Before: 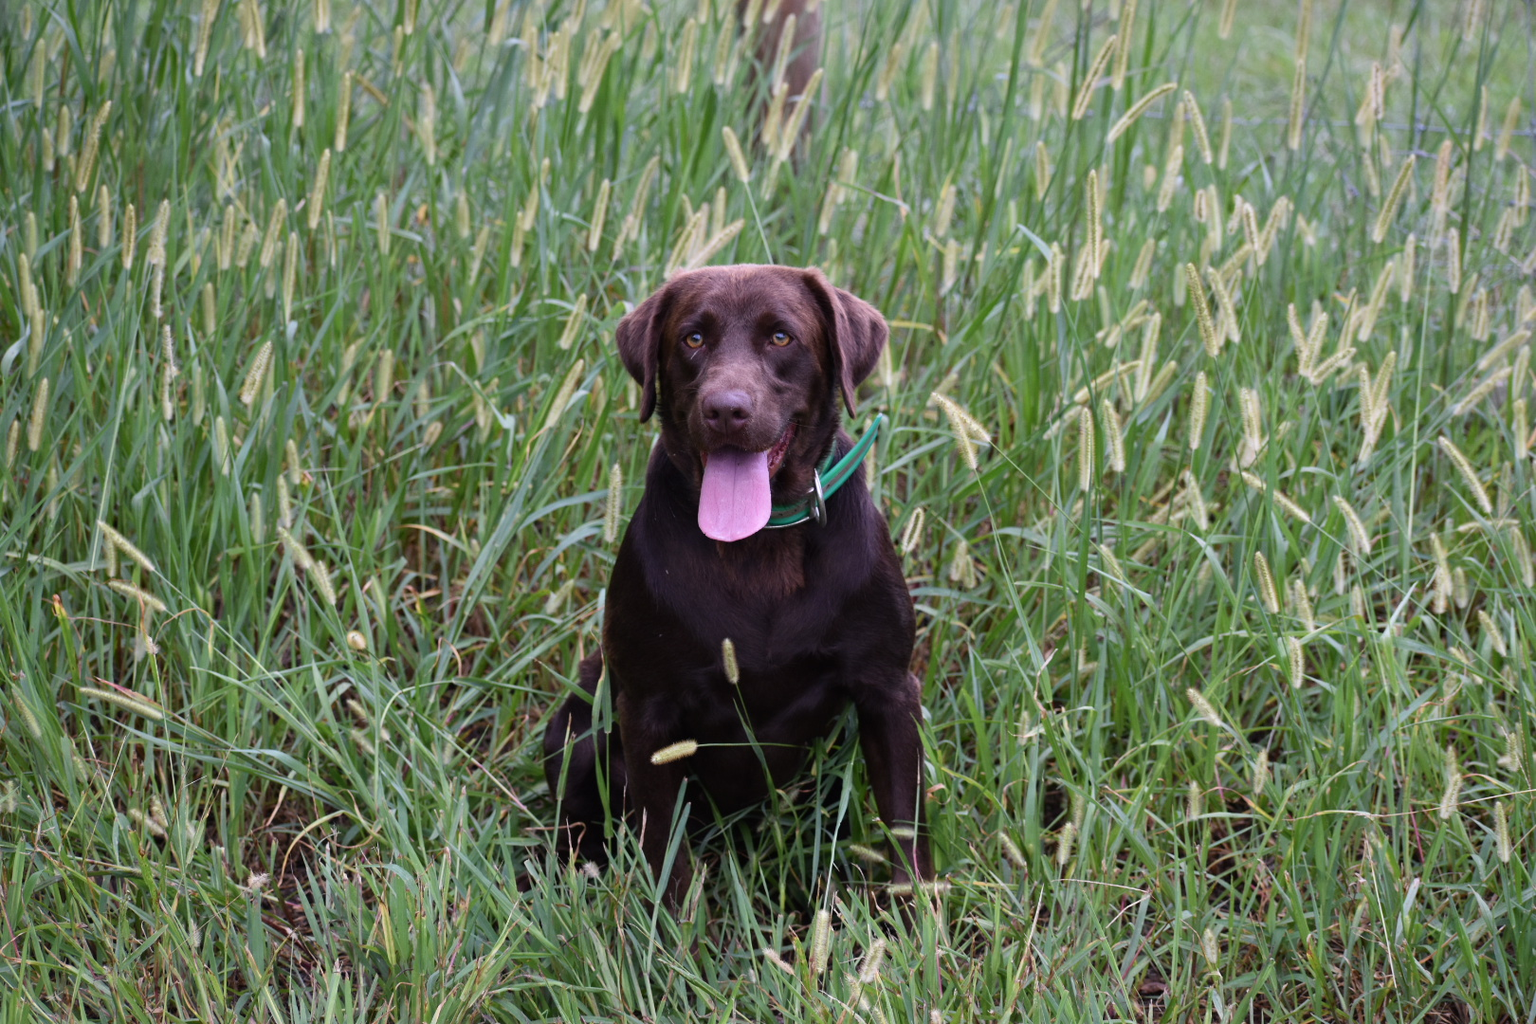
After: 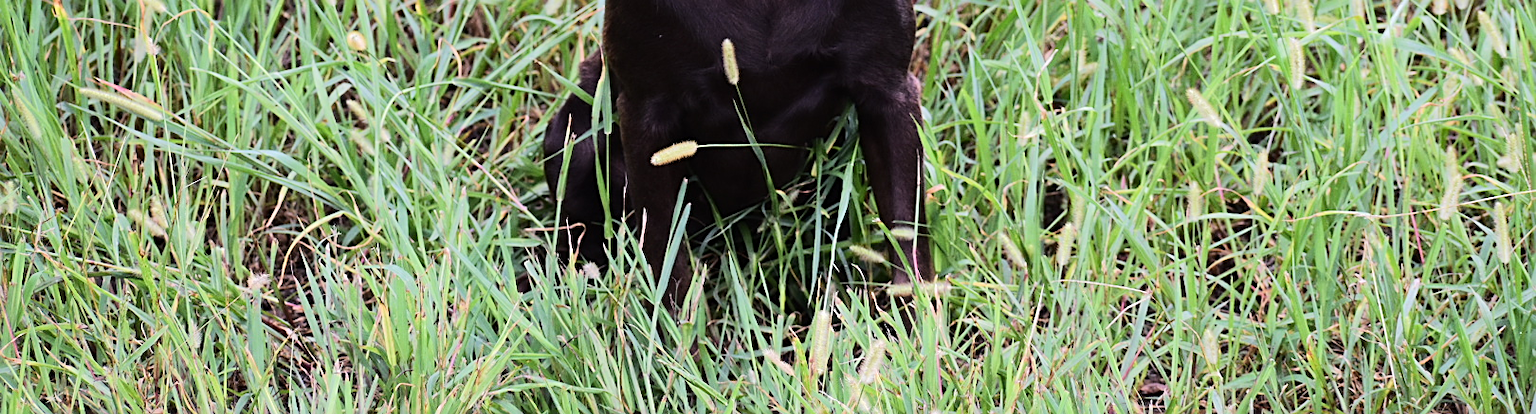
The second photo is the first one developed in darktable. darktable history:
crop and rotate: top 58.579%, bottom 0.912%
tone equalizer: -7 EV 0.163 EV, -6 EV 0.603 EV, -5 EV 1.13 EV, -4 EV 1.36 EV, -3 EV 1.17 EV, -2 EV 0.6 EV, -1 EV 0.156 EV, edges refinement/feathering 500, mask exposure compensation -1.57 EV, preserve details no
sharpen: on, module defaults
